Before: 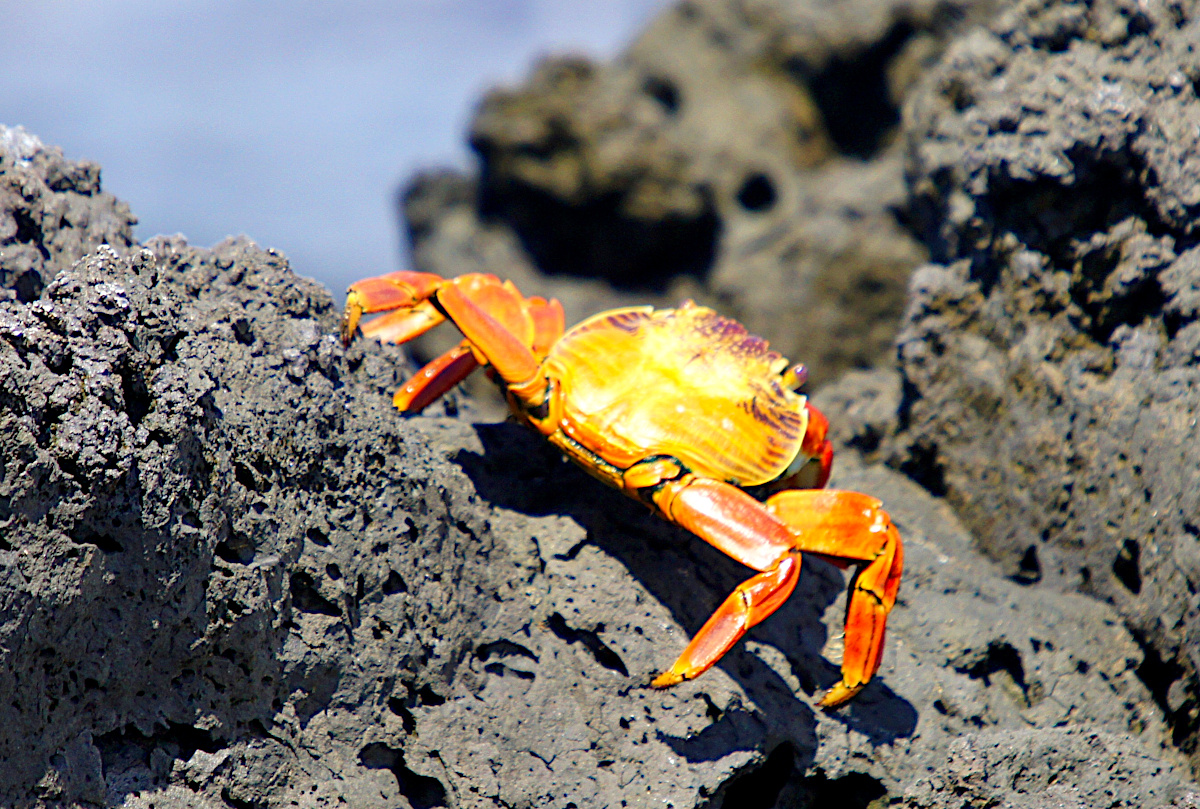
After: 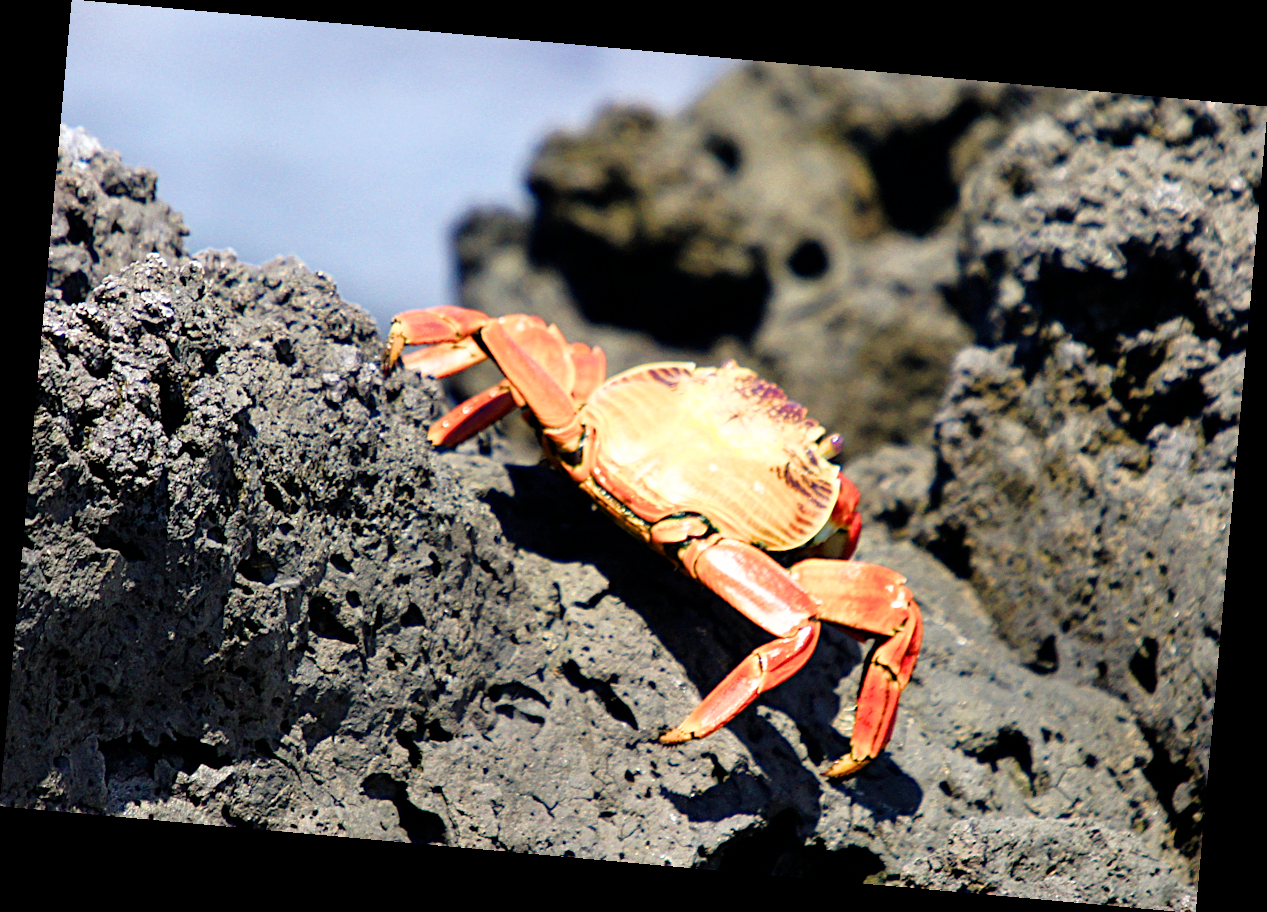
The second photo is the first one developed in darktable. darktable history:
filmic rgb: white relative exposure 2.45 EV, hardness 6.33
white balance: red 1.009, blue 0.985
rotate and perspective: rotation 5.12°, automatic cropping off
